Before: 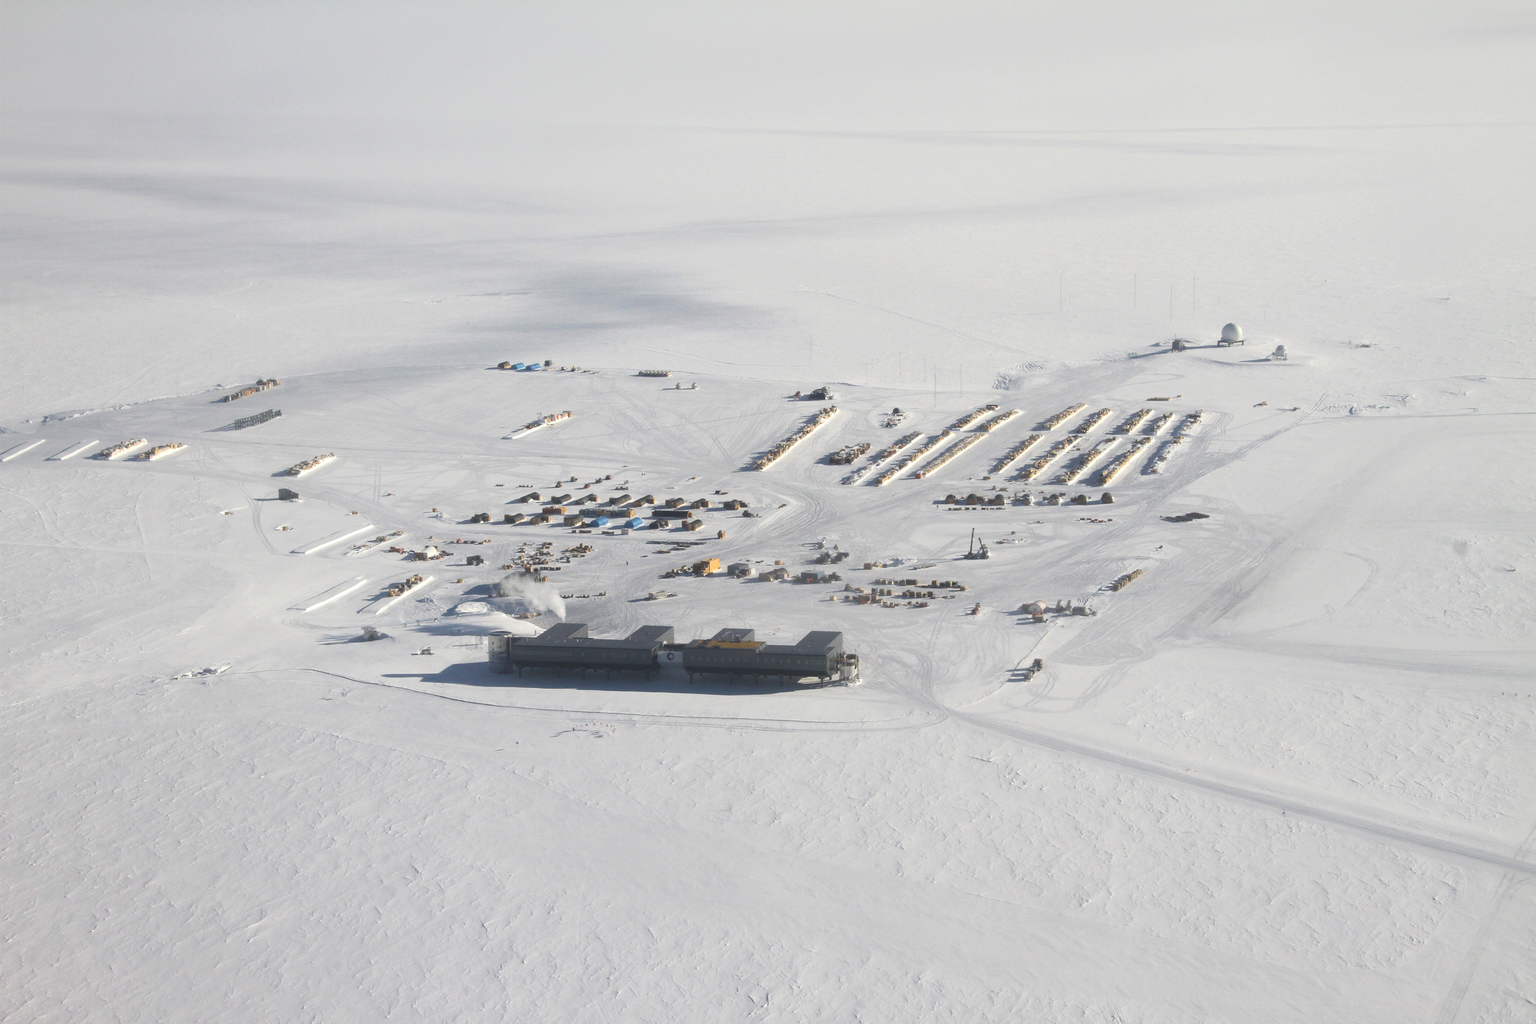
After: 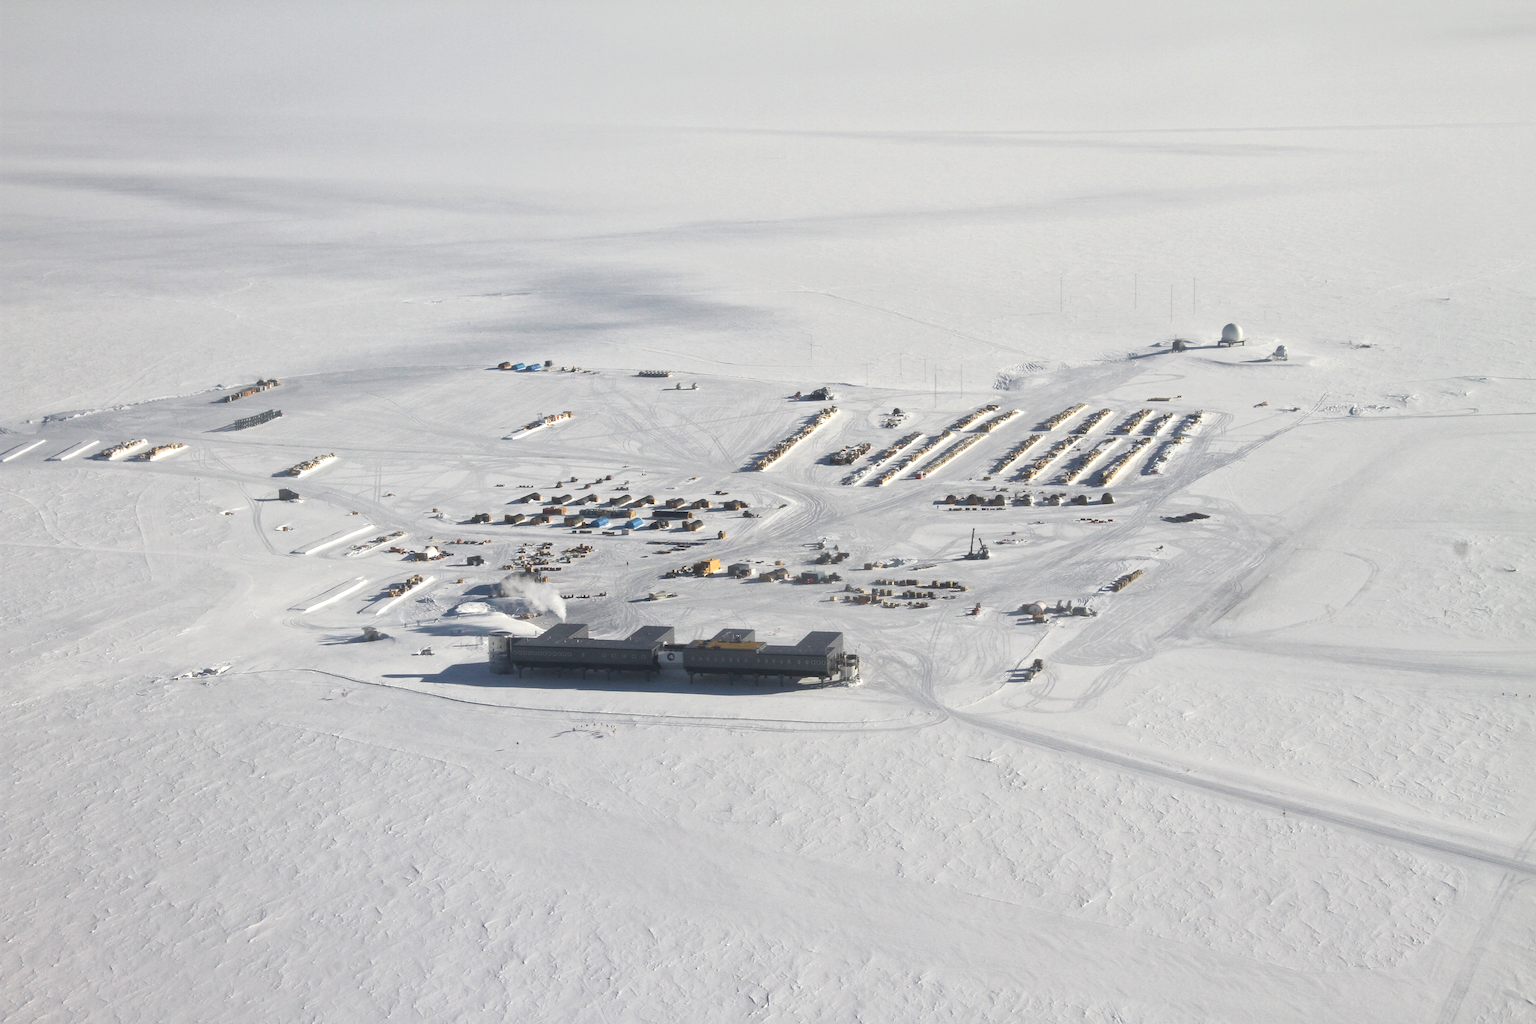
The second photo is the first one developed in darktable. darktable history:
local contrast: mode bilateral grid, contrast 19, coarseness 50, detail 147%, midtone range 0.2
